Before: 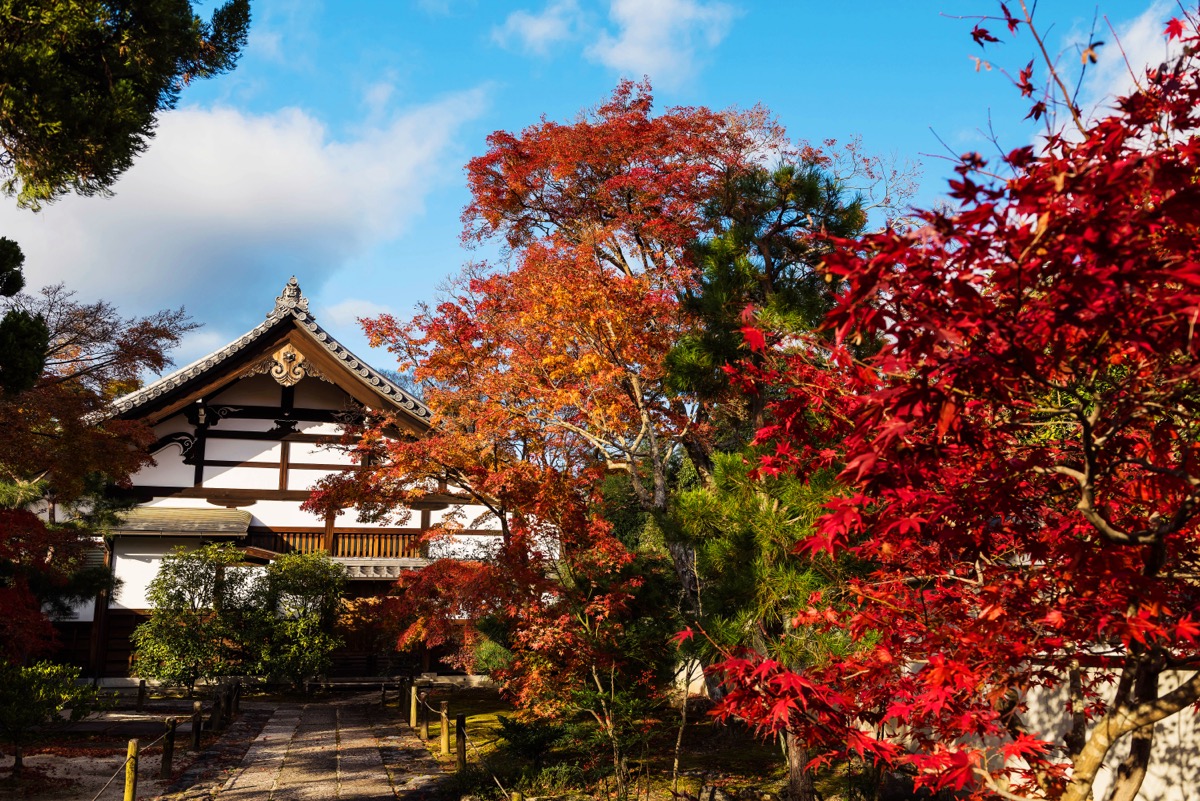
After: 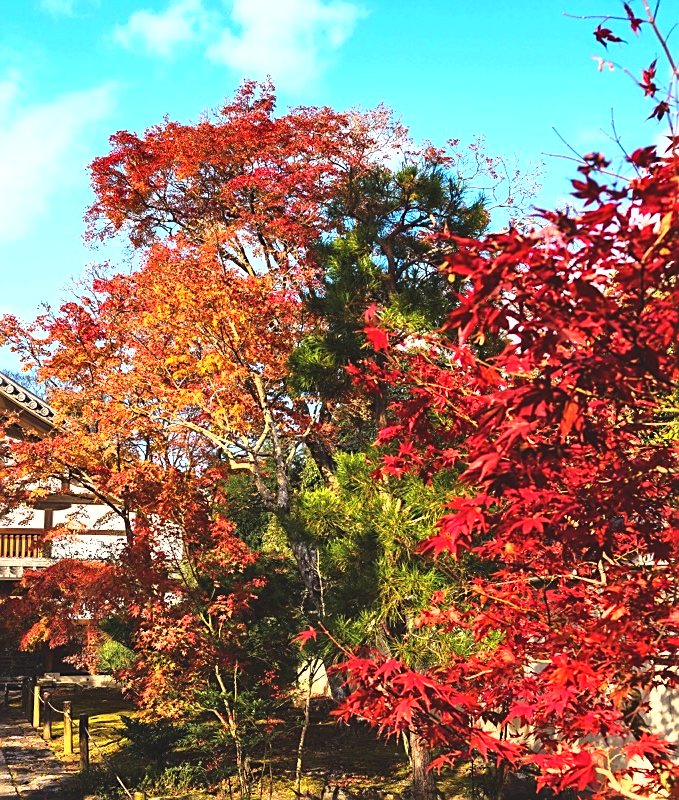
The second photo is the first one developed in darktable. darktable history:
sharpen: on, module defaults
exposure: black level correction -0.005, exposure 1.002 EV, compensate highlight preservation false
shadows and highlights: shadows 52.34, highlights -28.23, soften with gaussian
fill light: on, module defaults
crop: left 31.458%, top 0%, right 11.876%
